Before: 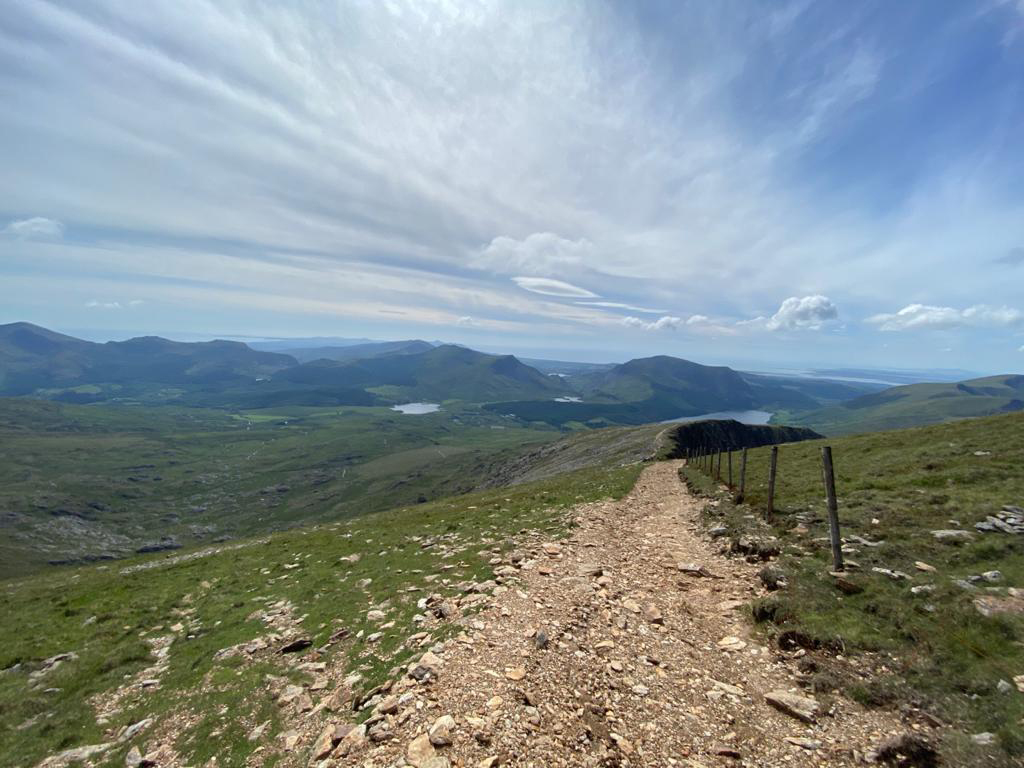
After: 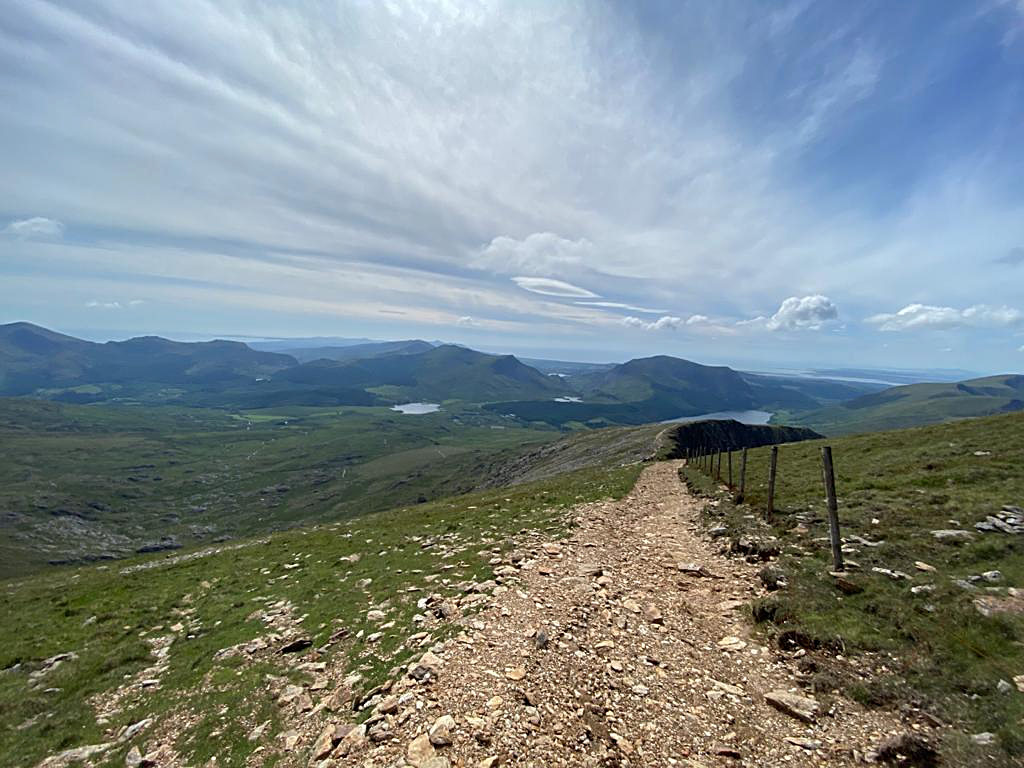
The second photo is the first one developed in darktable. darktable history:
sharpen: on, module defaults
base curve: curves: ch0 [(0, 0) (0.297, 0.298) (1, 1)], preserve colors none
contrast brightness saturation: contrast 0.03, brightness -0.035
